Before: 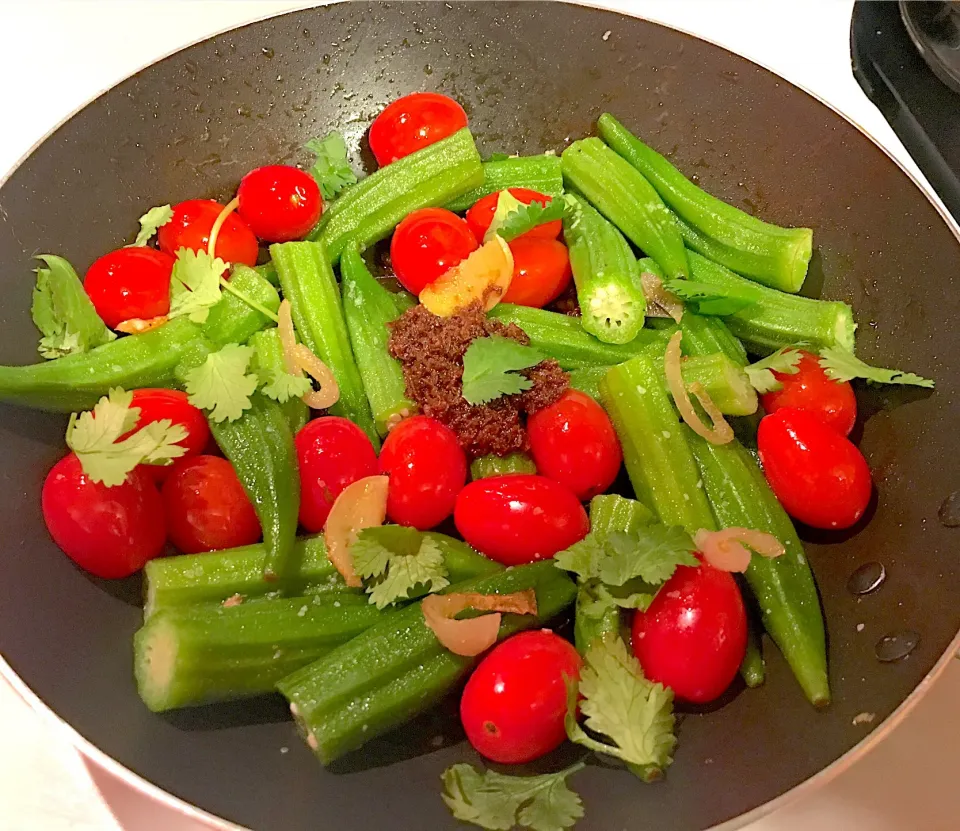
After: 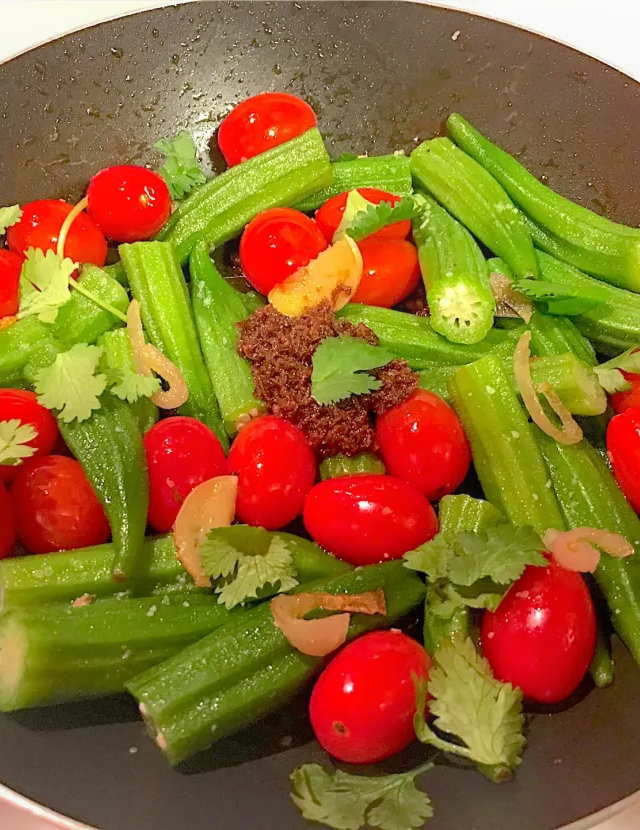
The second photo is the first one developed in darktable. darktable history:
local contrast: detail 110%
crop and rotate: left 15.754%, right 17.579%
